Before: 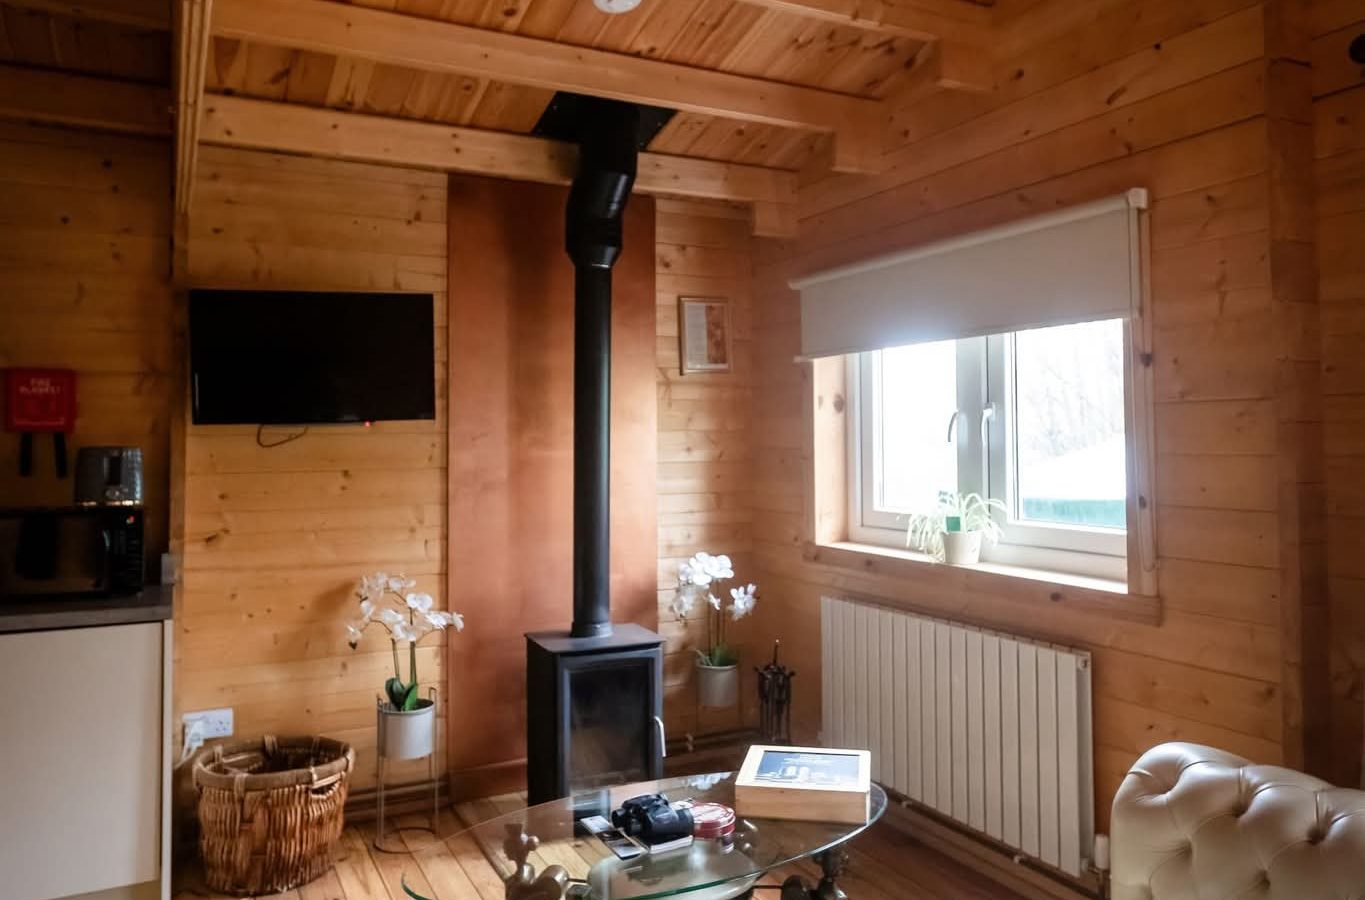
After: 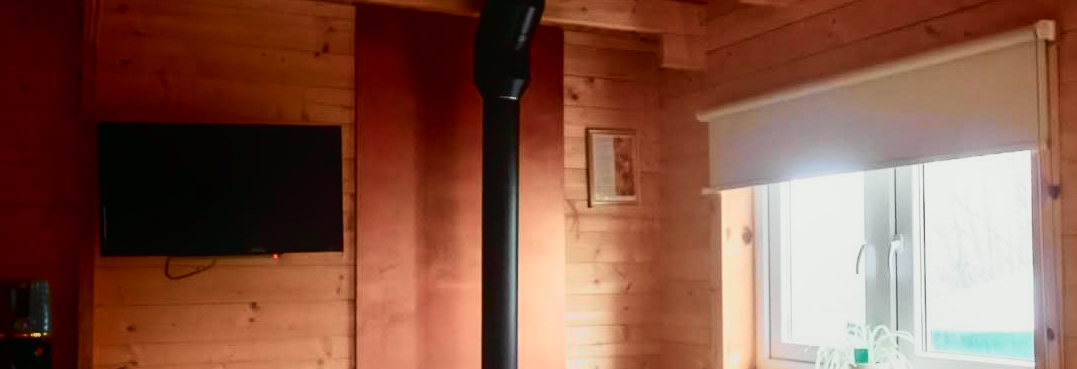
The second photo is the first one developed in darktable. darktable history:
shadows and highlights: shadows -86.42, highlights -36.7, soften with gaussian
tone equalizer: -8 EV 0.255 EV, -7 EV 0.434 EV, -6 EV 0.385 EV, -5 EV 0.247 EV, -3 EV -0.276 EV, -2 EV -0.419 EV, -1 EV -0.416 EV, +0 EV -0.23 EV, mask exposure compensation -0.501 EV
color balance rgb: perceptual saturation grading › global saturation 30.371%, global vibrance 9.75%
crop: left 6.784%, top 18.685%, right 14.253%, bottom 40.253%
tone curve: curves: ch0 [(0, 0.039) (0.113, 0.081) (0.204, 0.204) (0.498, 0.608) (0.709, 0.819) (0.984, 0.961)]; ch1 [(0, 0) (0.172, 0.123) (0.317, 0.272) (0.414, 0.382) (0.476, 0.479) (0.505, 0.501) (0.528, 0.54) (0.618, 0.647) (0.709, 0.764) (1, 1)]; ch2 [(0, 0) (0.411, 0.424) (0.492, 0.502) (0.521, 0.513) (0.537, 0.57) (0.686, 0.638) (1, 1)], color space Lab, independent channels, preserve colors none
contrast brightness saturation: saturation -0.054
local contrast: mode bilateral grid, contrast 100, coarseness 100, detail 108%, midtone range 0.2
